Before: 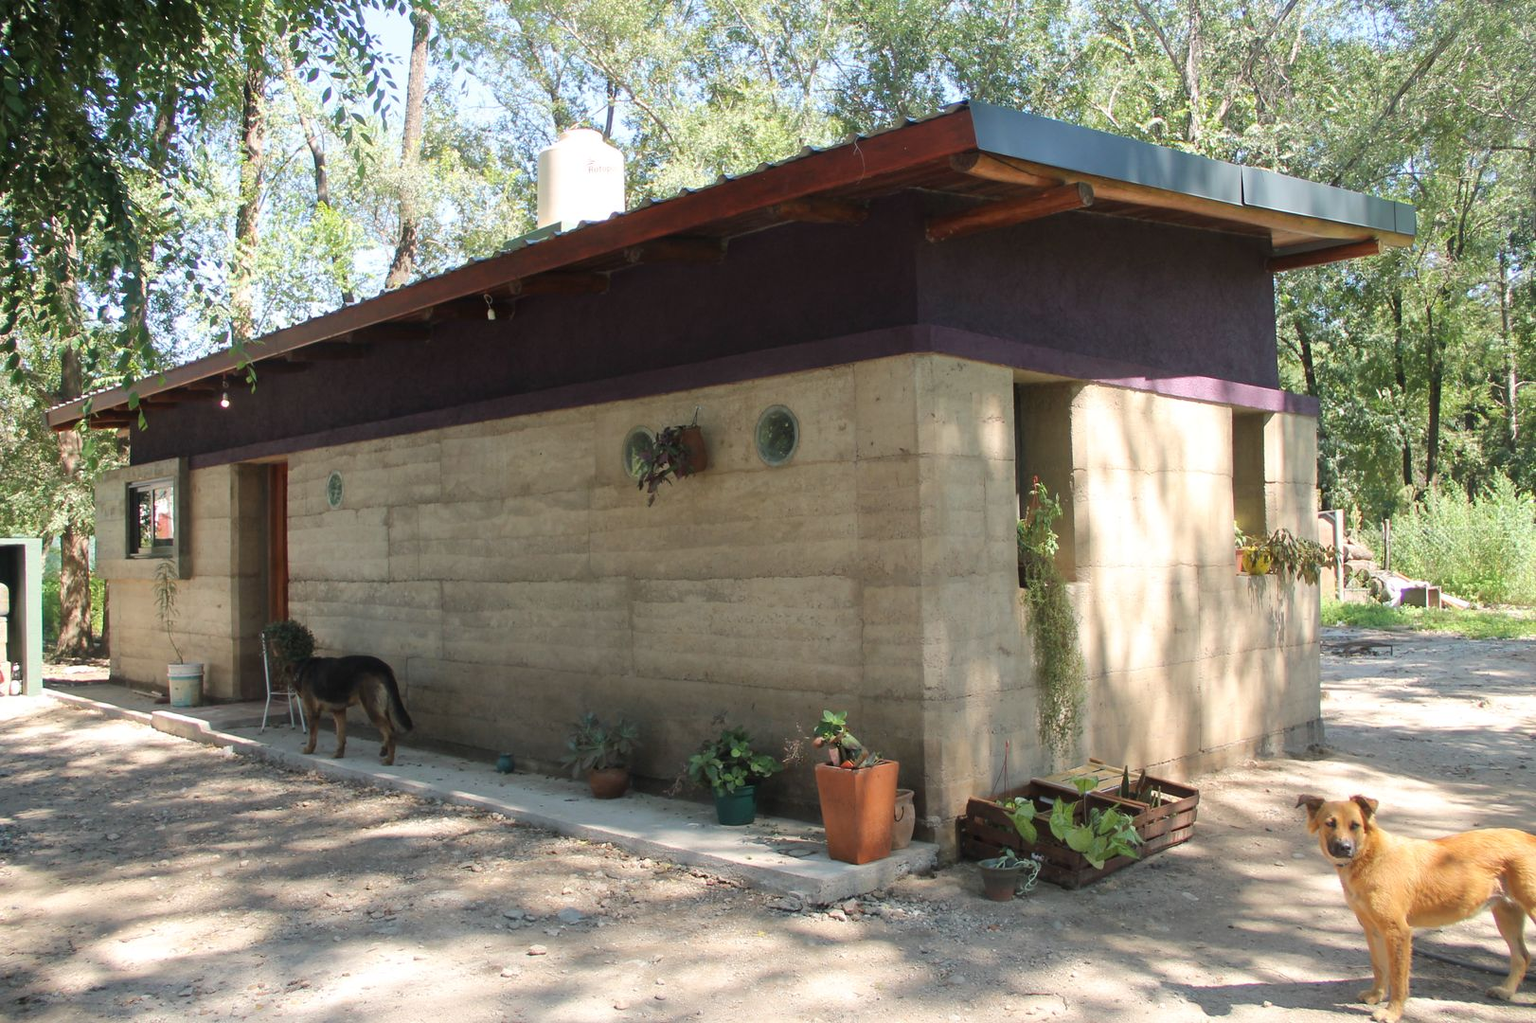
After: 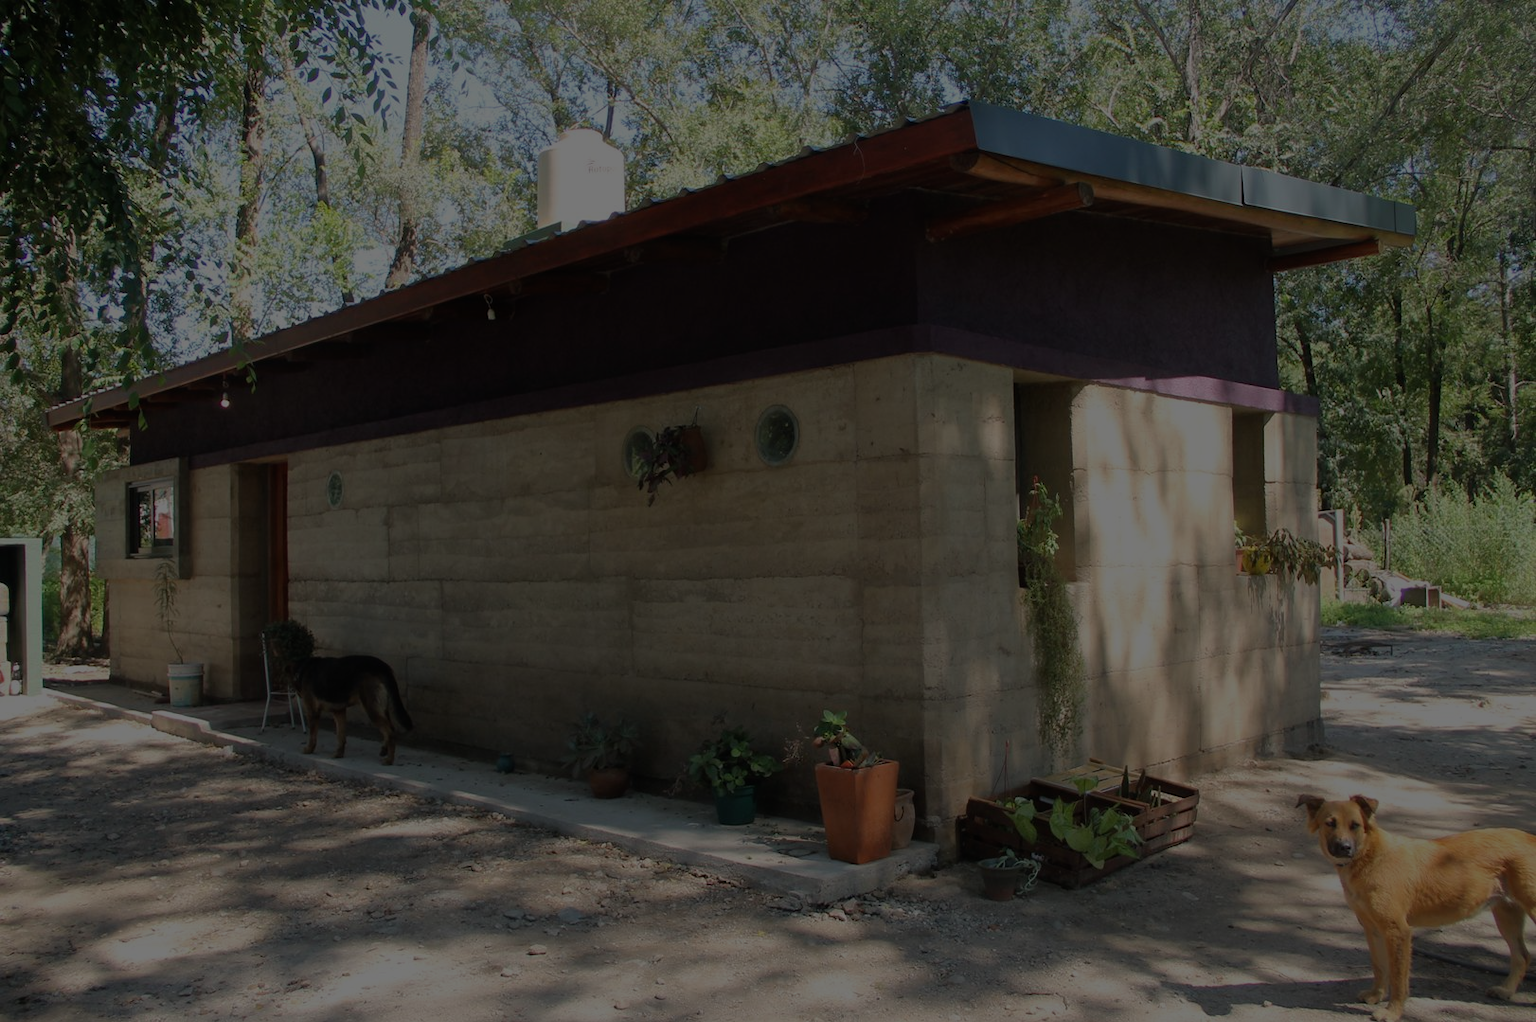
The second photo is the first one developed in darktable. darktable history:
exposure: exposure -2.432 EV, compensate highlight preservation false
